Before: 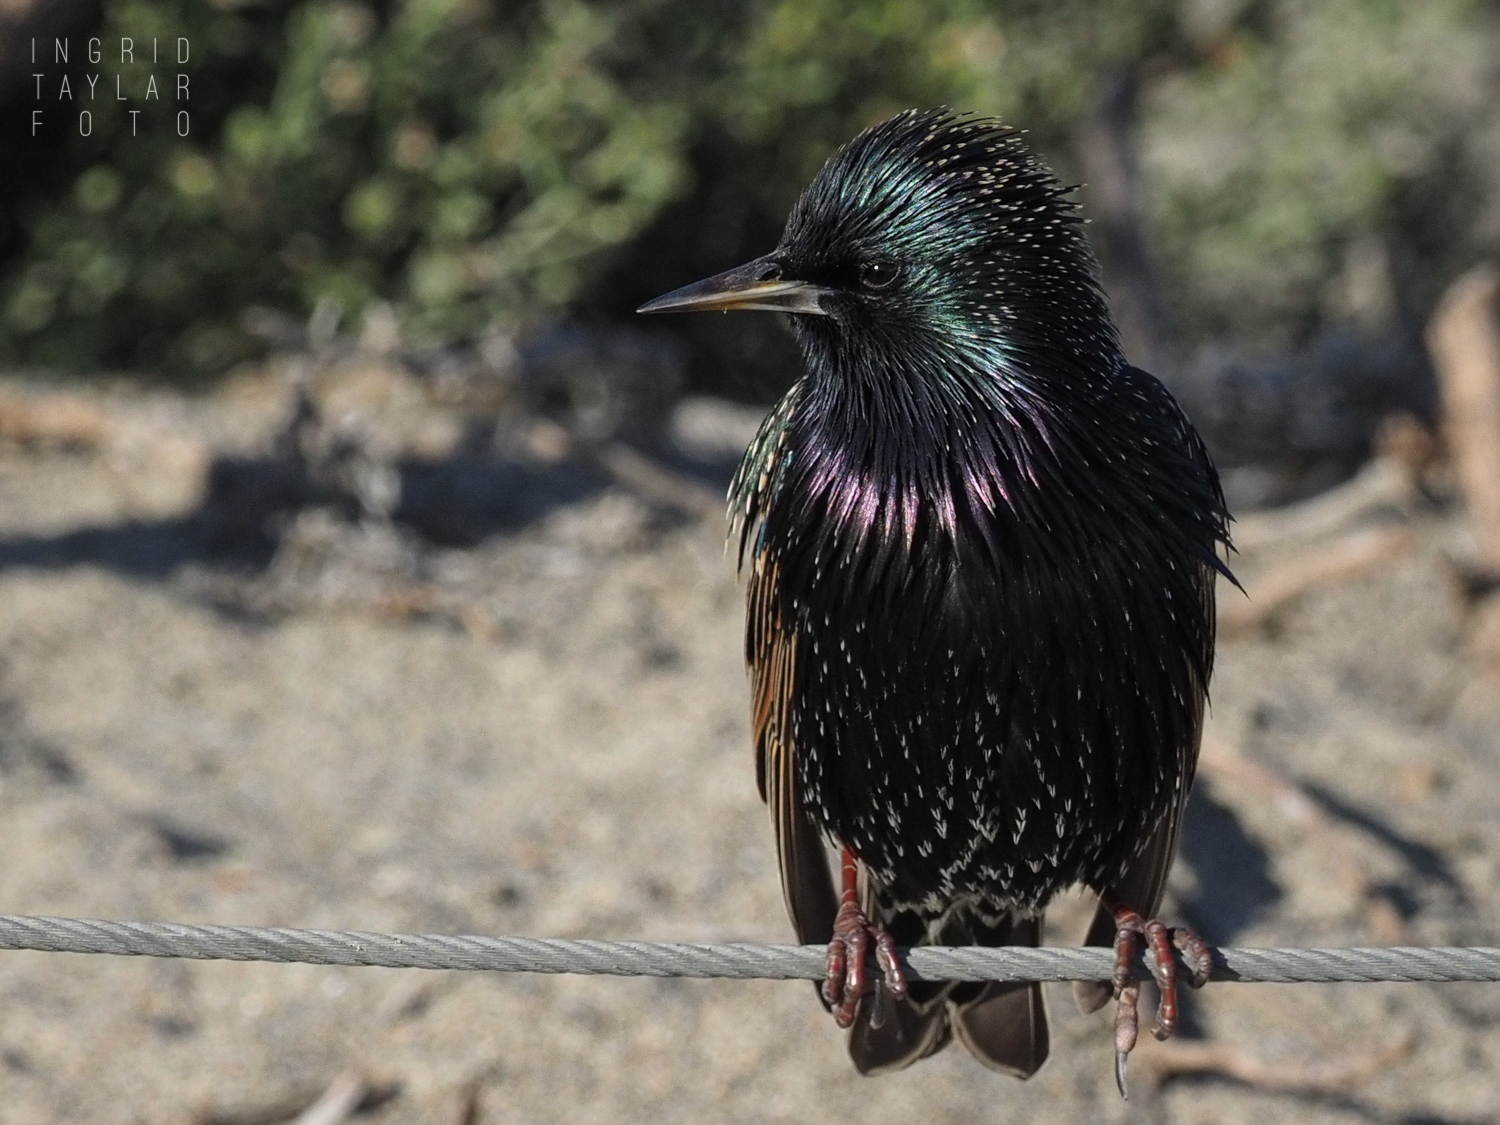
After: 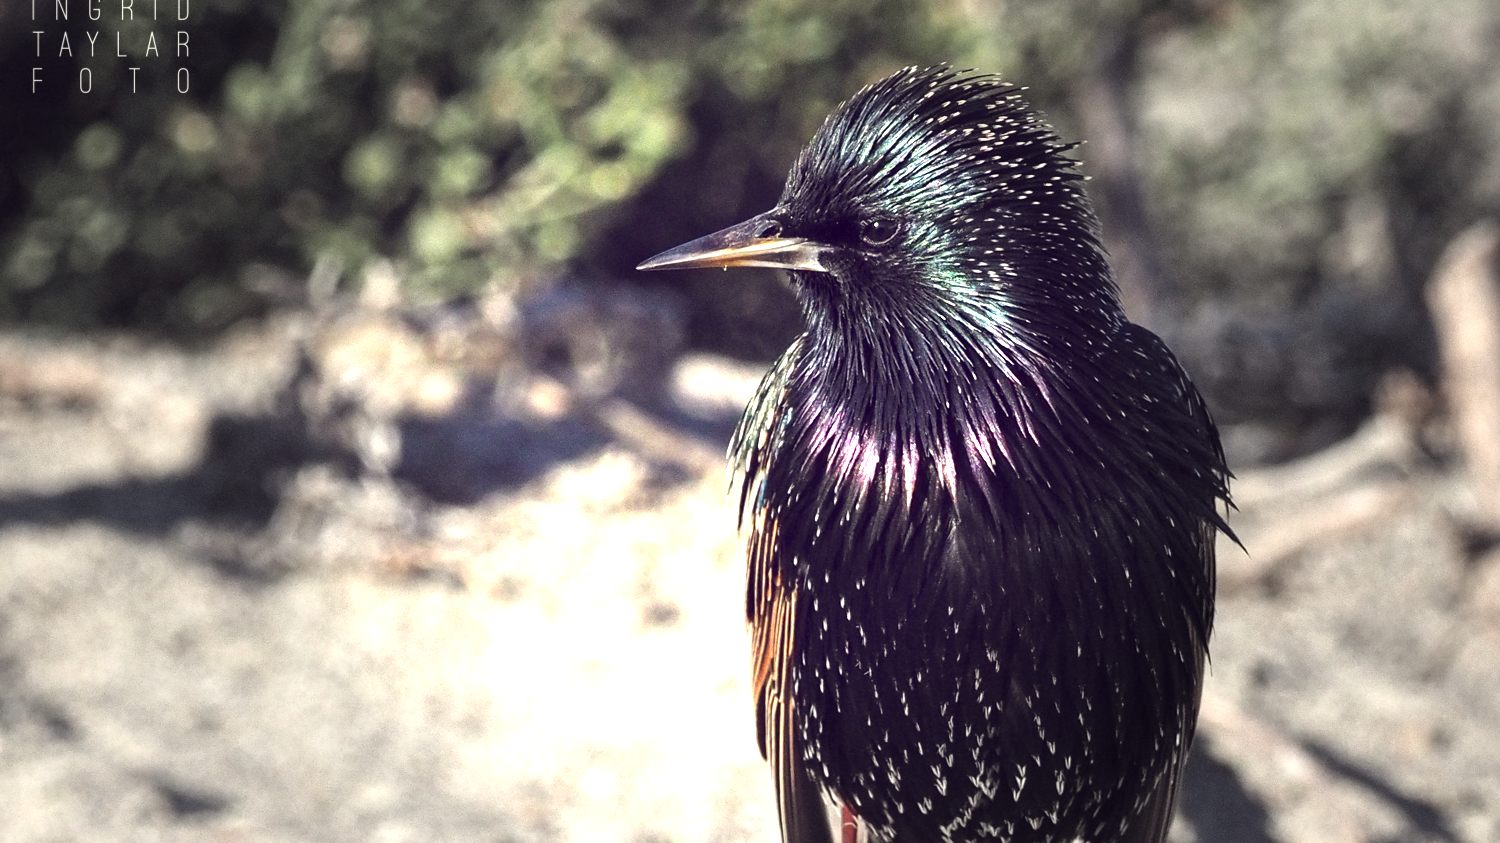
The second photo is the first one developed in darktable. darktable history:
crop: top 3.857%, bottom 21.132%
vignetting: fall-off start 31.28%, fall-off radius 34.64%, brightness -0.575
exposure: black level correction 0, exposure 1.675 EV, compensate exposure bias true, compensate highlight preservation false
color balance: lift [1.001, 0.997, 0.99, 1.01], gamma [1.007, 1, 0.975, 1.025], gain [1, 1.065, 1.052, 0.935], contrast 13.25%
